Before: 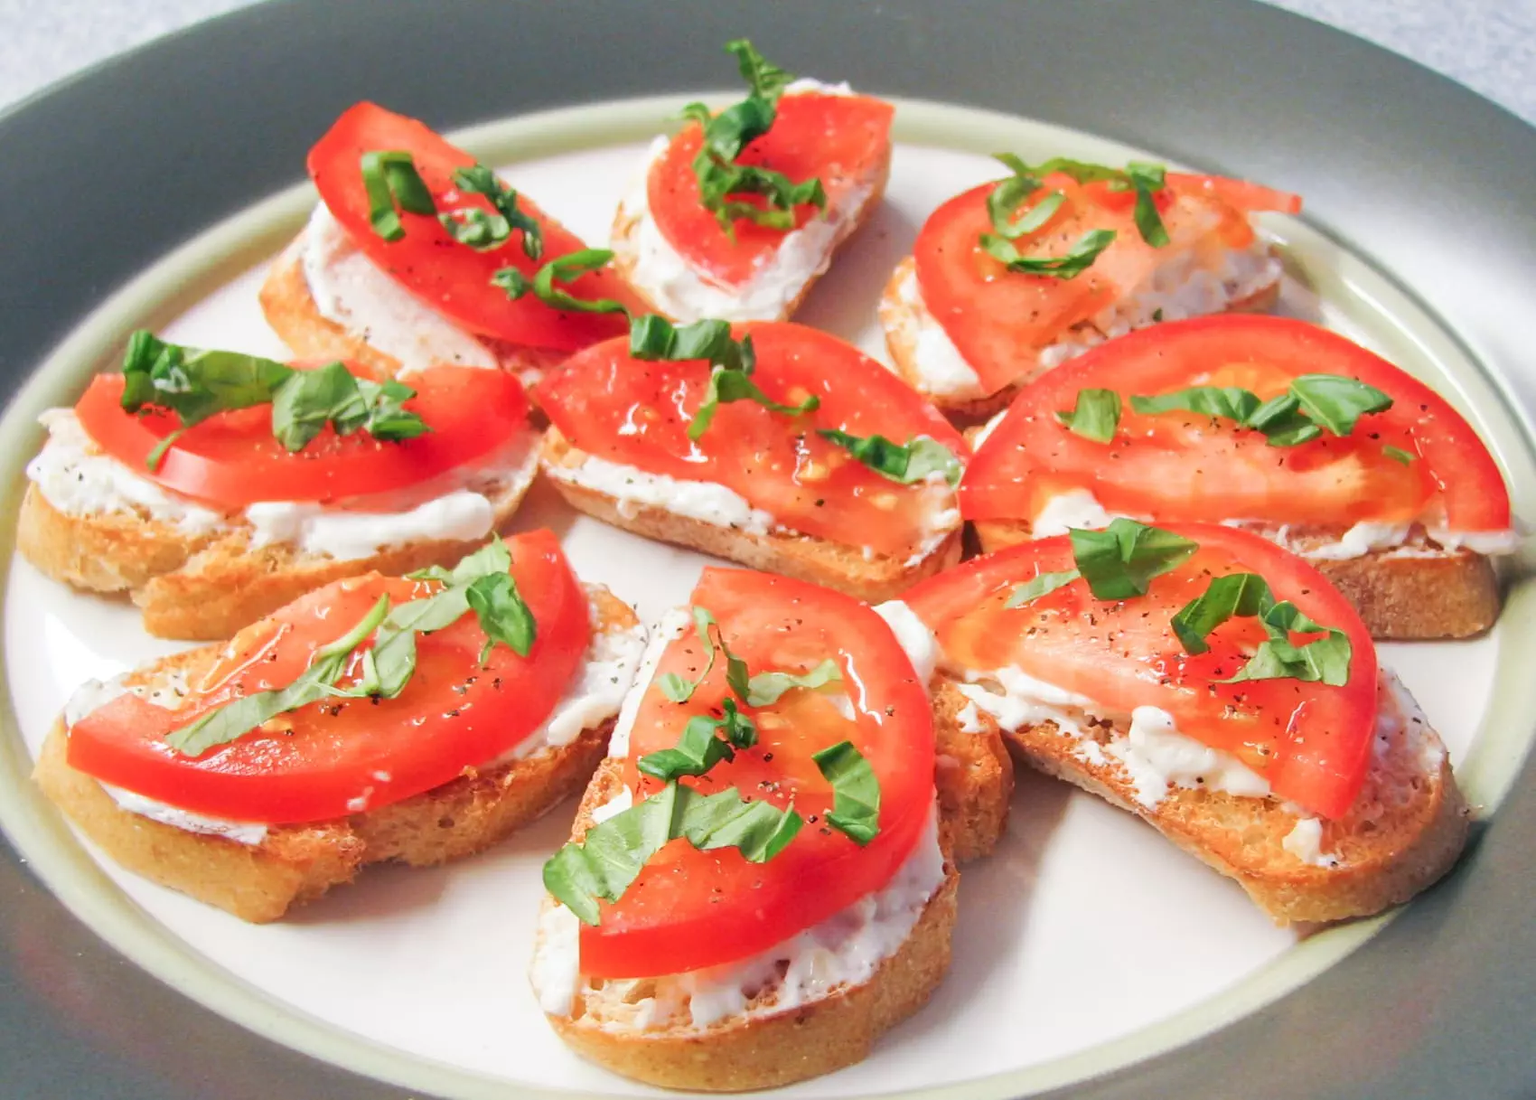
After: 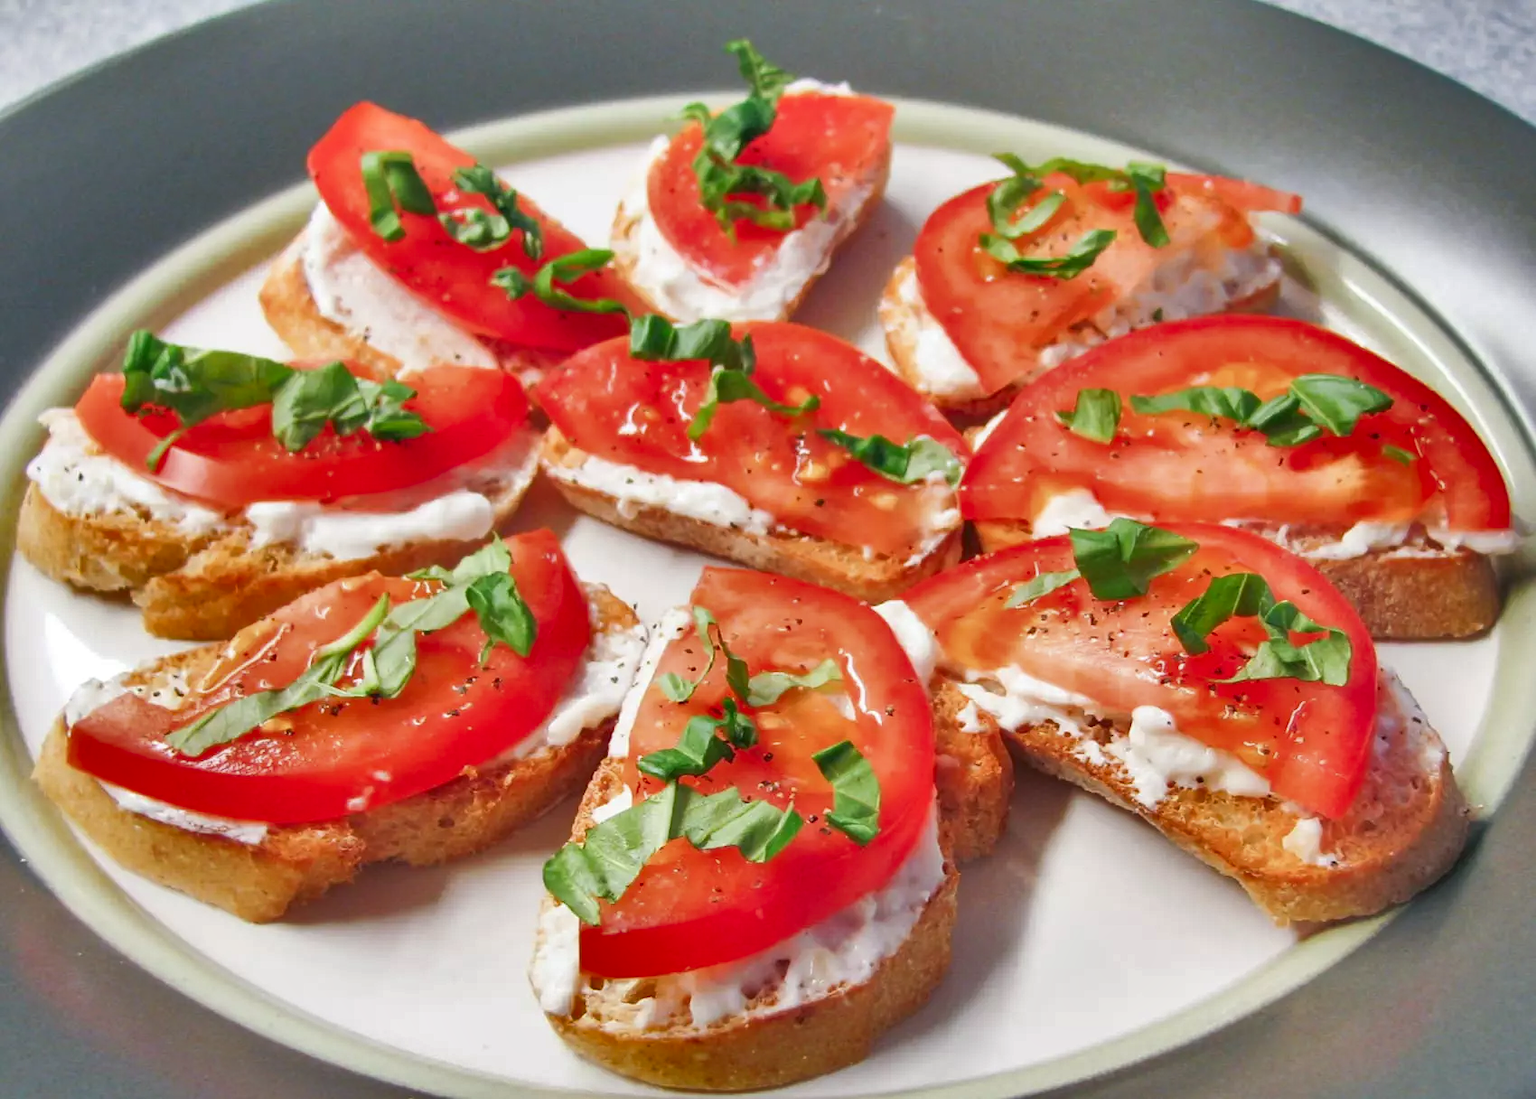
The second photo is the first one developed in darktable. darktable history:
shadows and highlights: shadows 24.5, highlights -78.15, soften with gaussian
